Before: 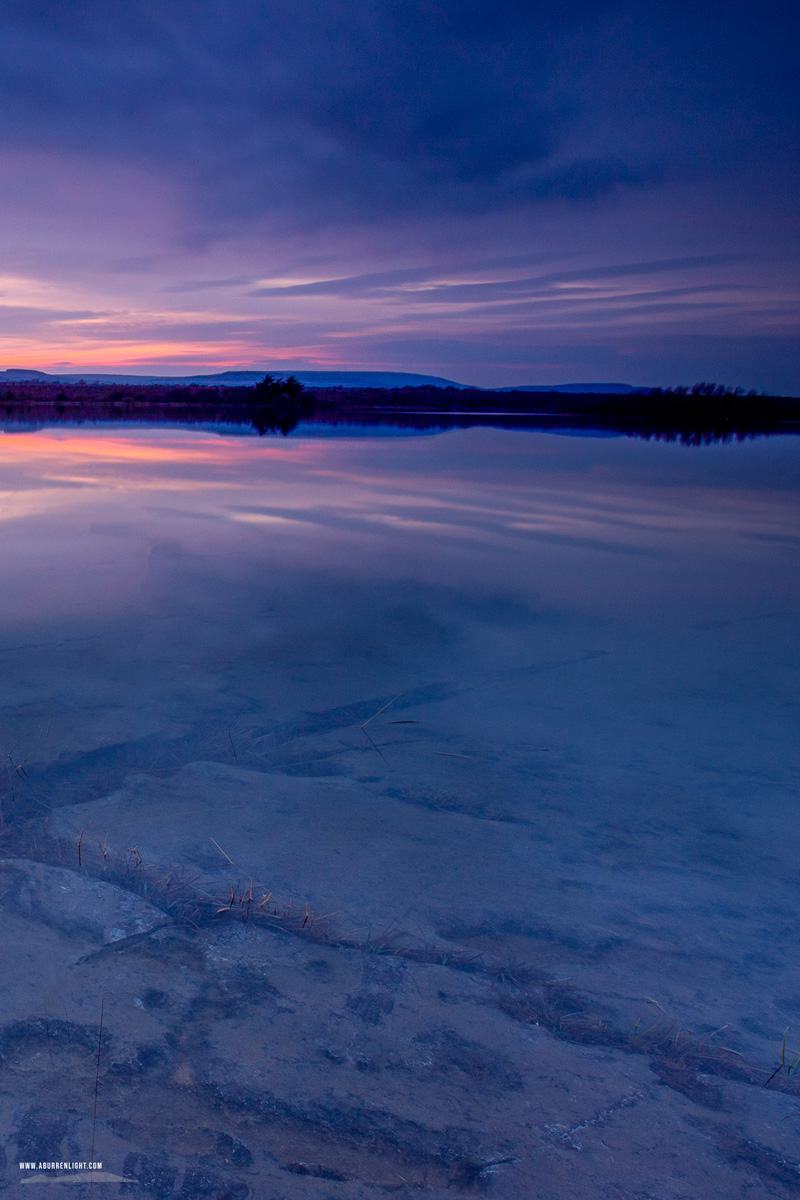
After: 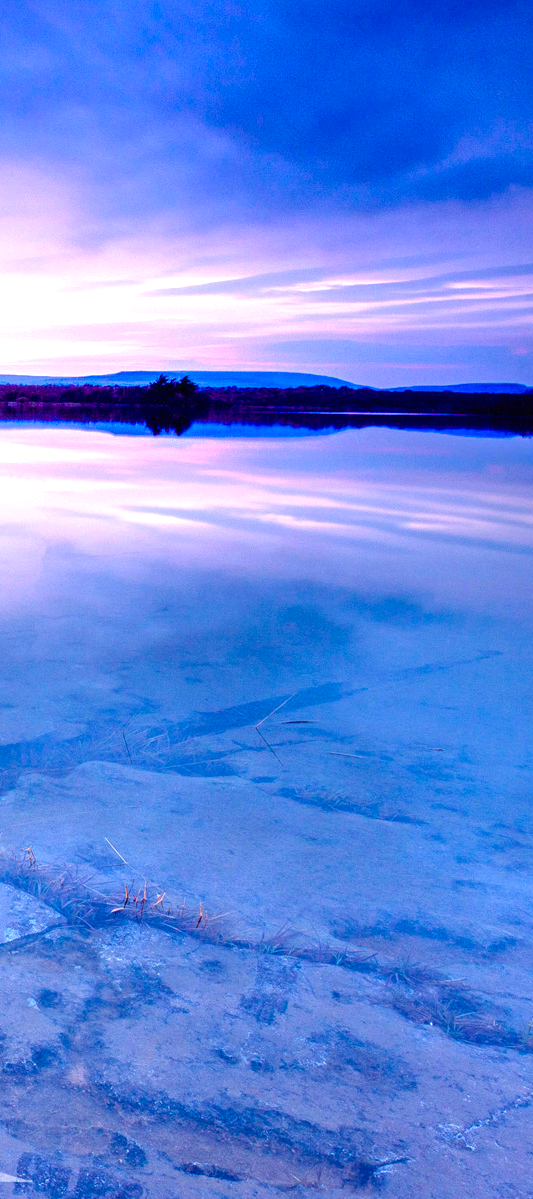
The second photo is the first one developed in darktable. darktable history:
exposure: black level correction 0, exposure 1.992 EV, compensate highlight preservation false
color balance rgb: perceptual saturation grading › global saturation 20%, perceptual saturation grading › highlights -25.38%, perceptual saturation grading › shadows 24.491%, global vibrance 11.726%
crop and rotate: left 13.408%, right 19.953%
